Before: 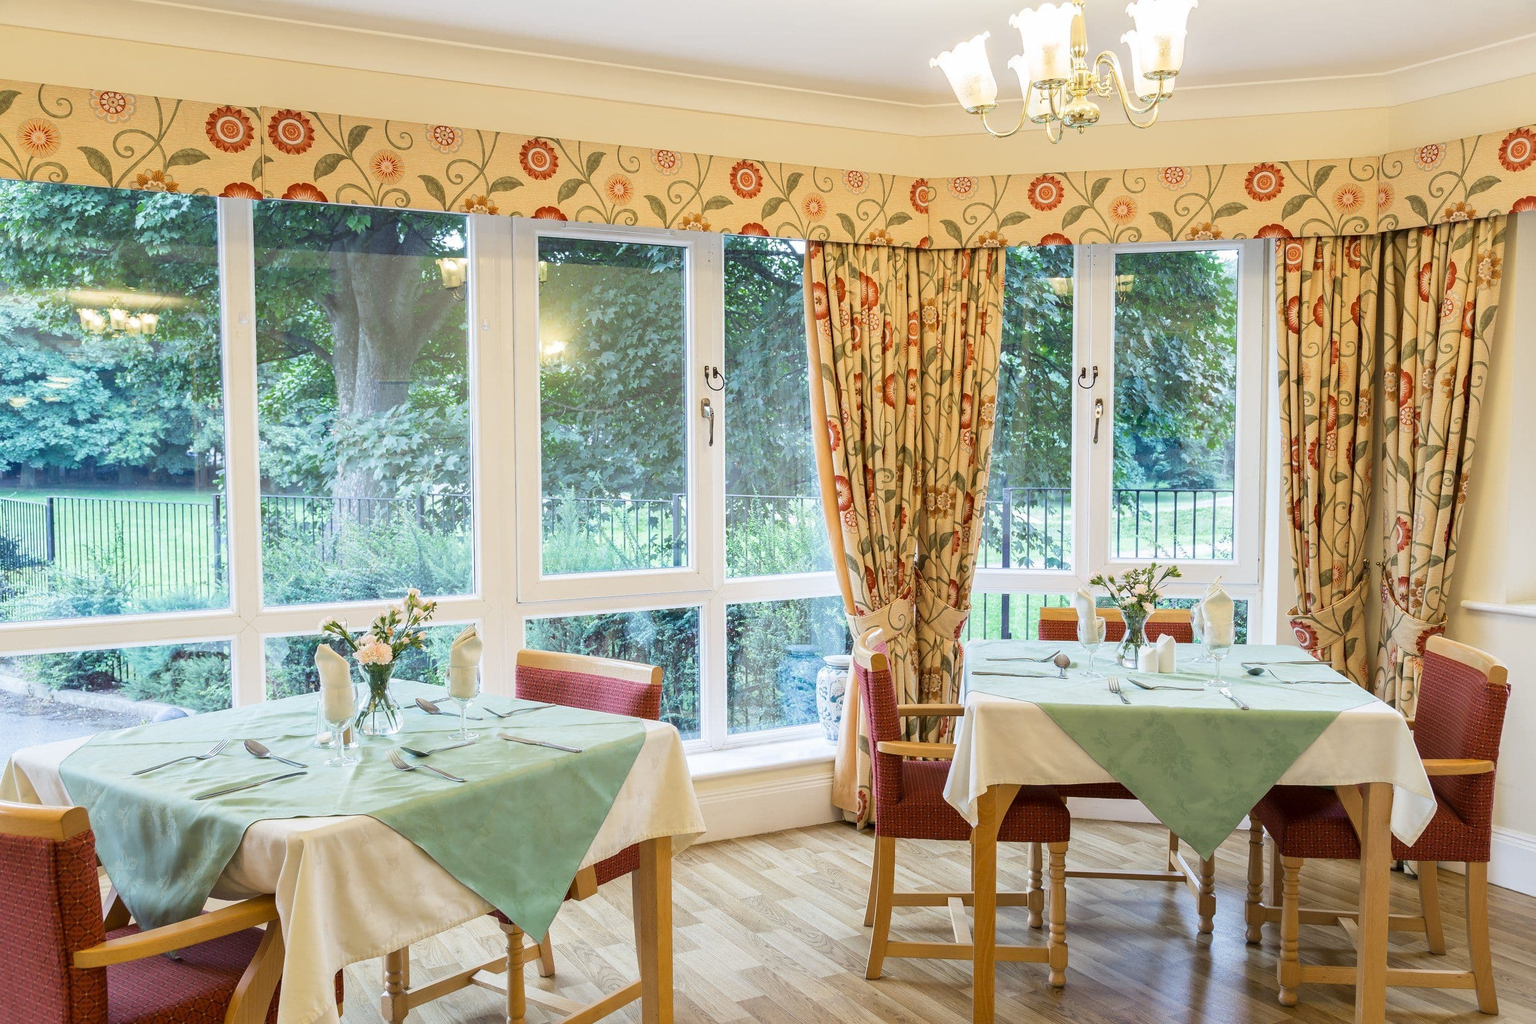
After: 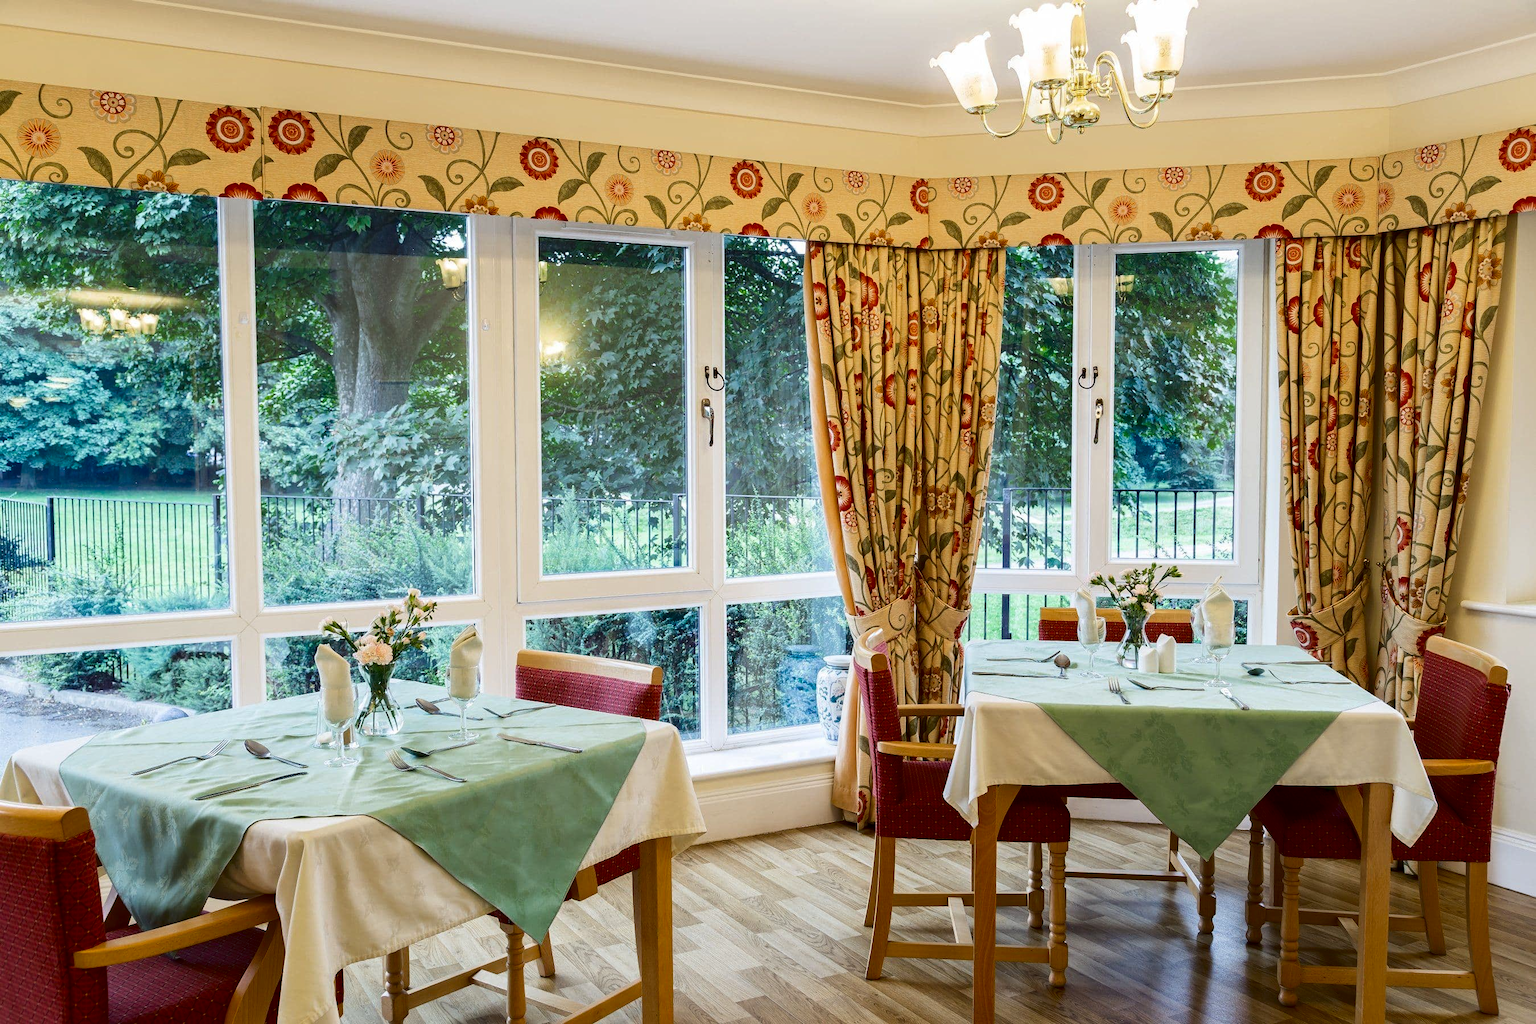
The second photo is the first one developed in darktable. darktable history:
contrast brightness saturation: contrast 0.131, brightness -0.242, saturation 0.144
